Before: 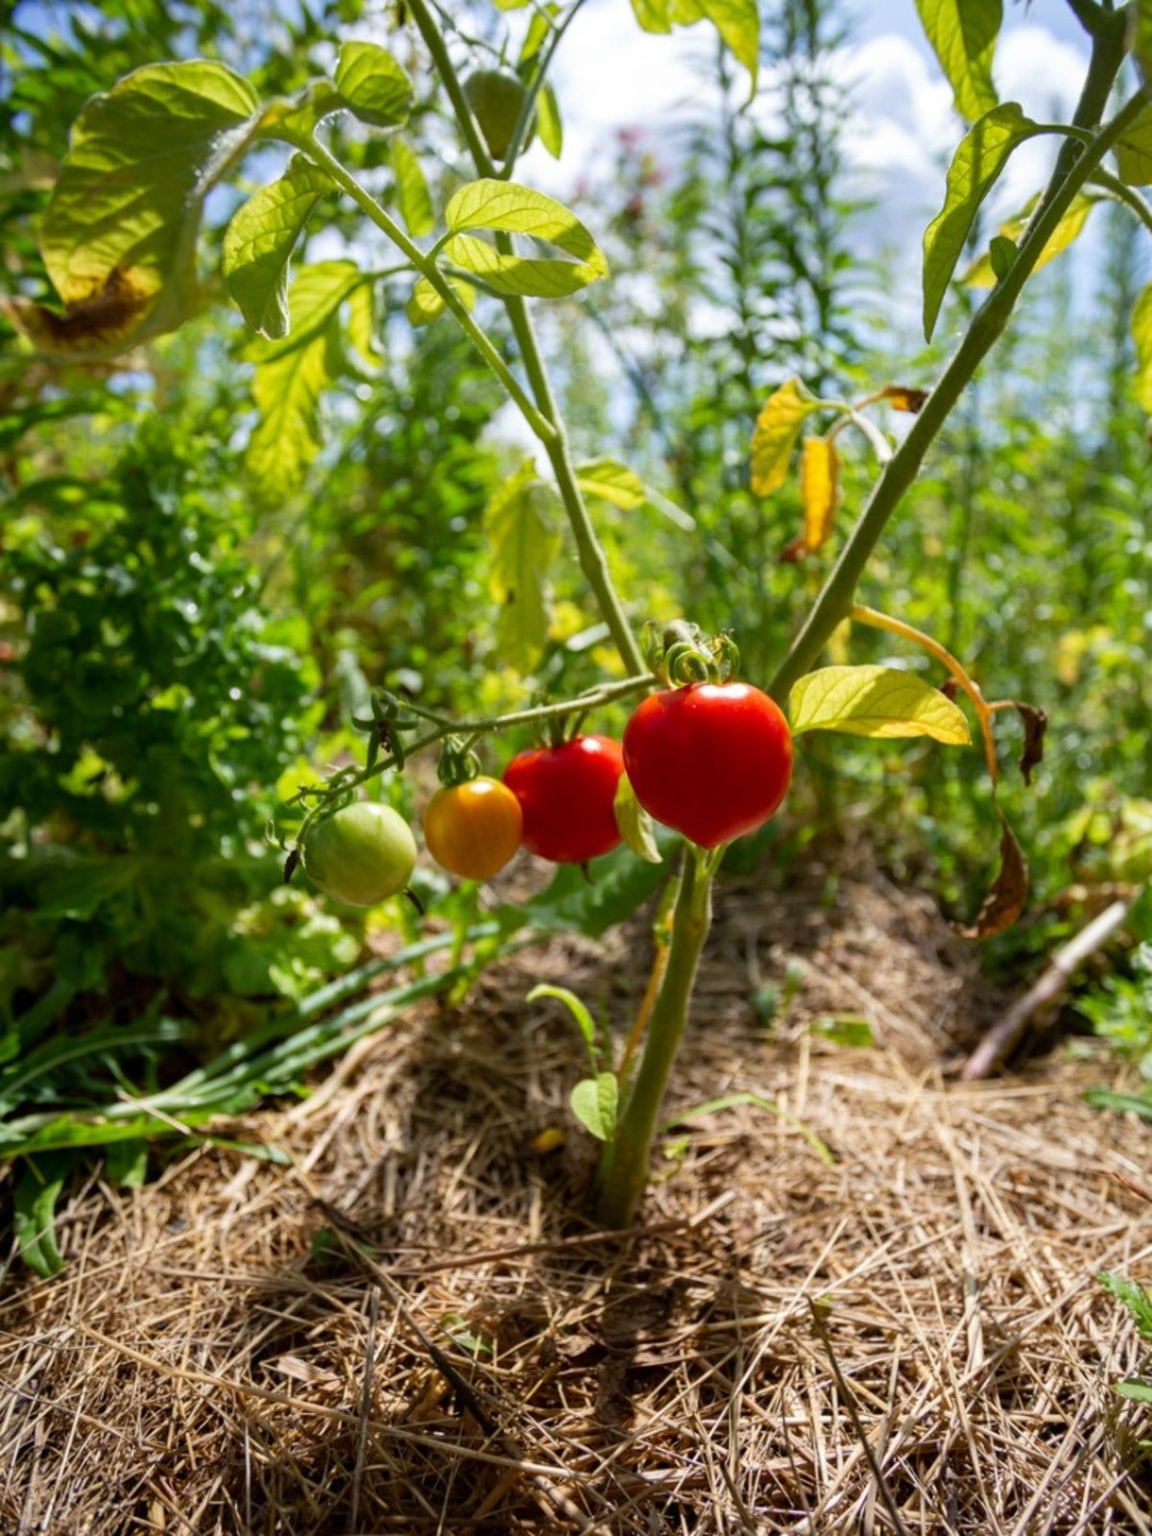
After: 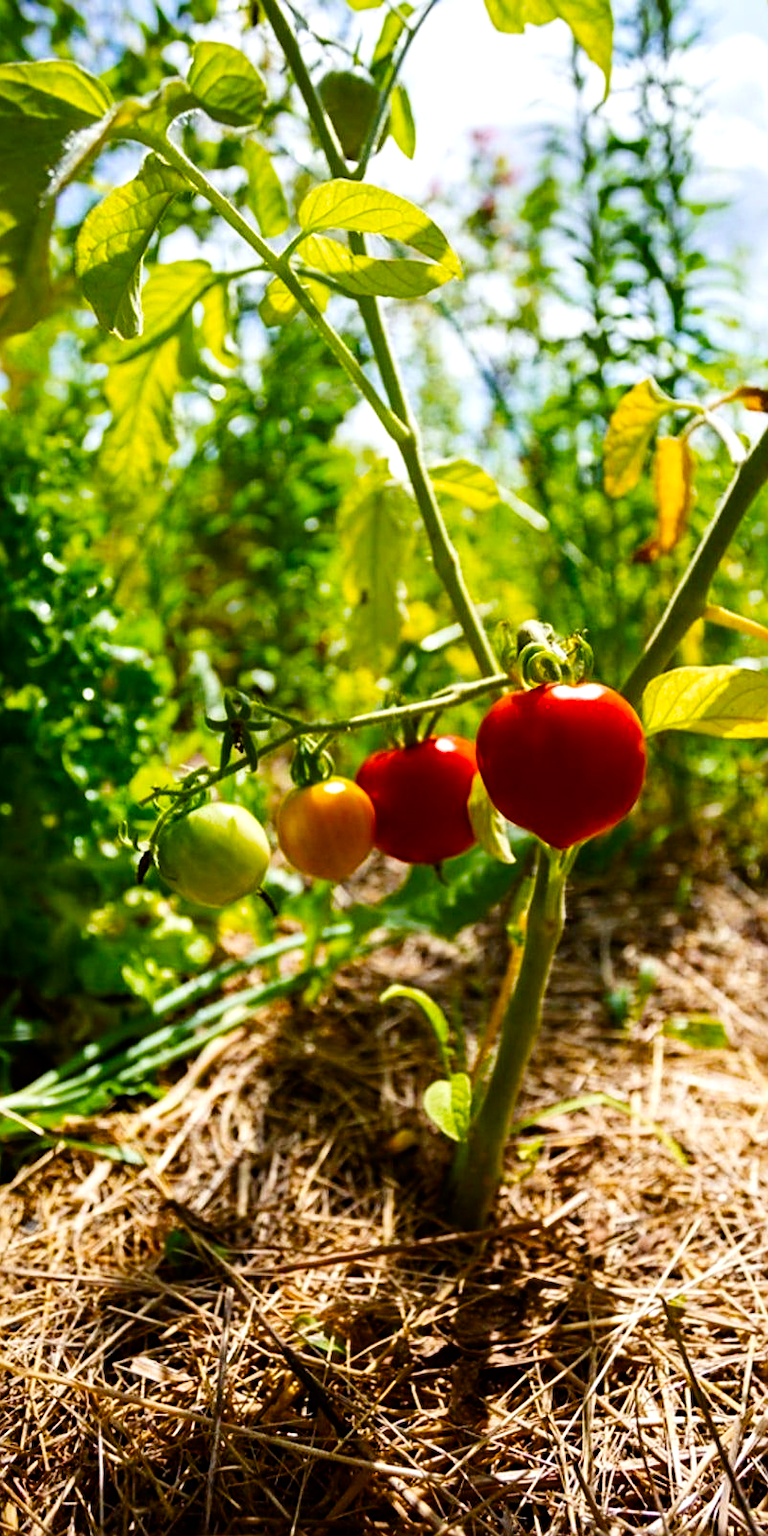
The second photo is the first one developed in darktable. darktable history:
crop and rotate: left 12.753%, right 20.544%
sharpen: on, module defaults
color balance rgb: perceptual saturation grading › global saturation 25.204%, perceptual brilliance grading › global brilliance -4.948%, perceptual brilliance grading › highlights 24.198%, perceptual brilliance grading › mid-tones 7.461%, perceptual brilliance grading › shadows -4.618%, saturation formula JzAzBz (2021)
tone curve: curves: ch0 [(0, 0) (0.004, 0.001) (0.133, 0.112) (0.325, 0.362) (0.832, 0.893) (1, 1)], preserve colors none
